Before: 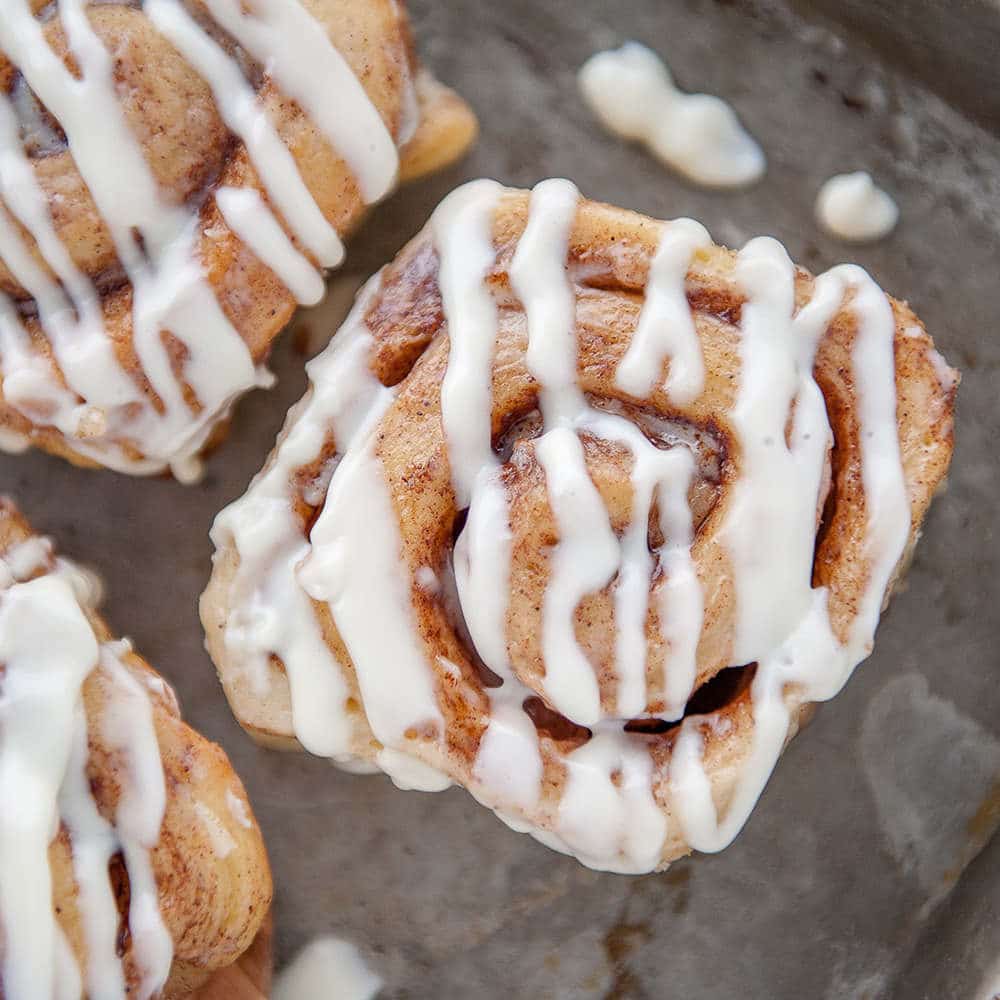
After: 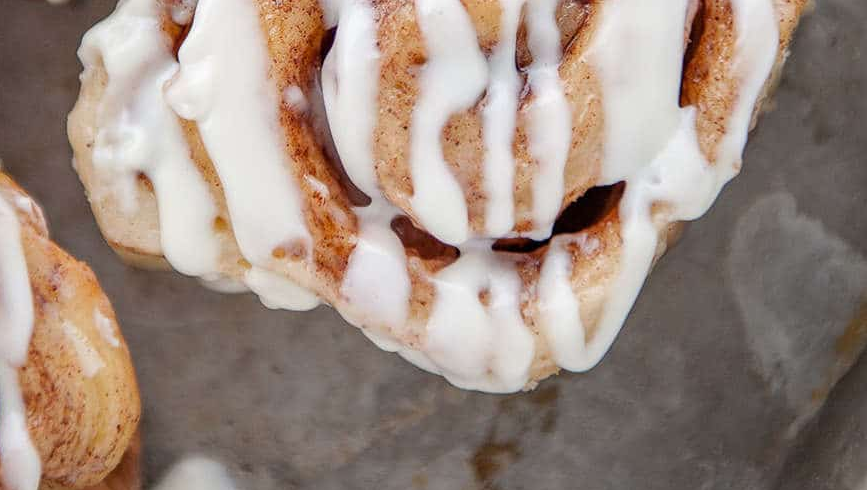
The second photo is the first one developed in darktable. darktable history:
crop and rotate: left 13.261%, top 48.102%, bottom 2.846%
